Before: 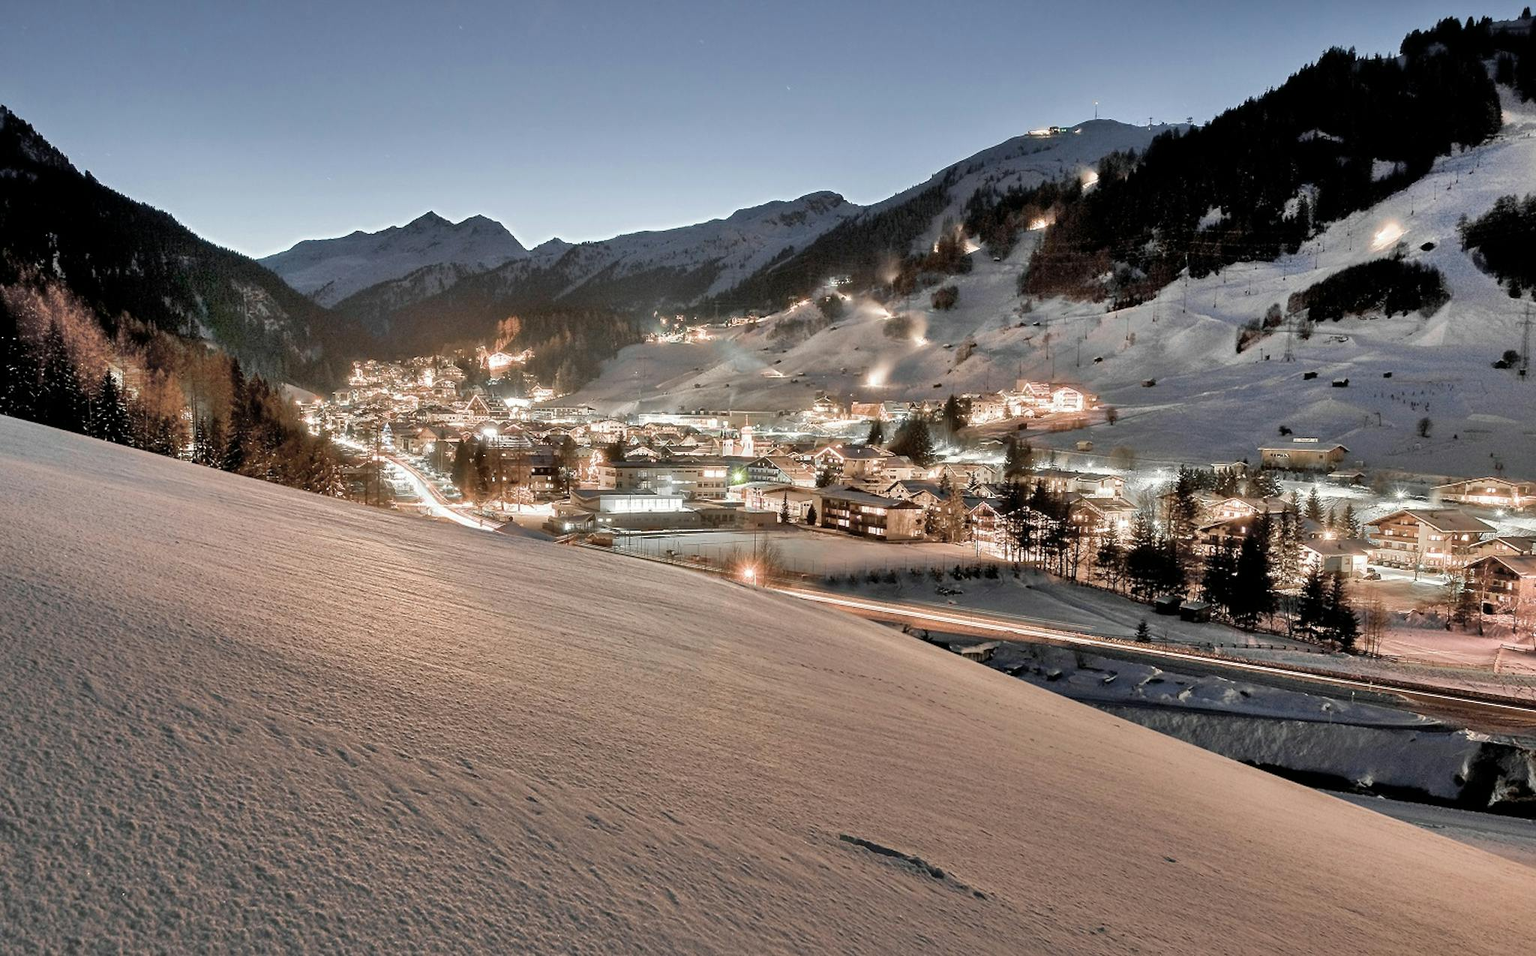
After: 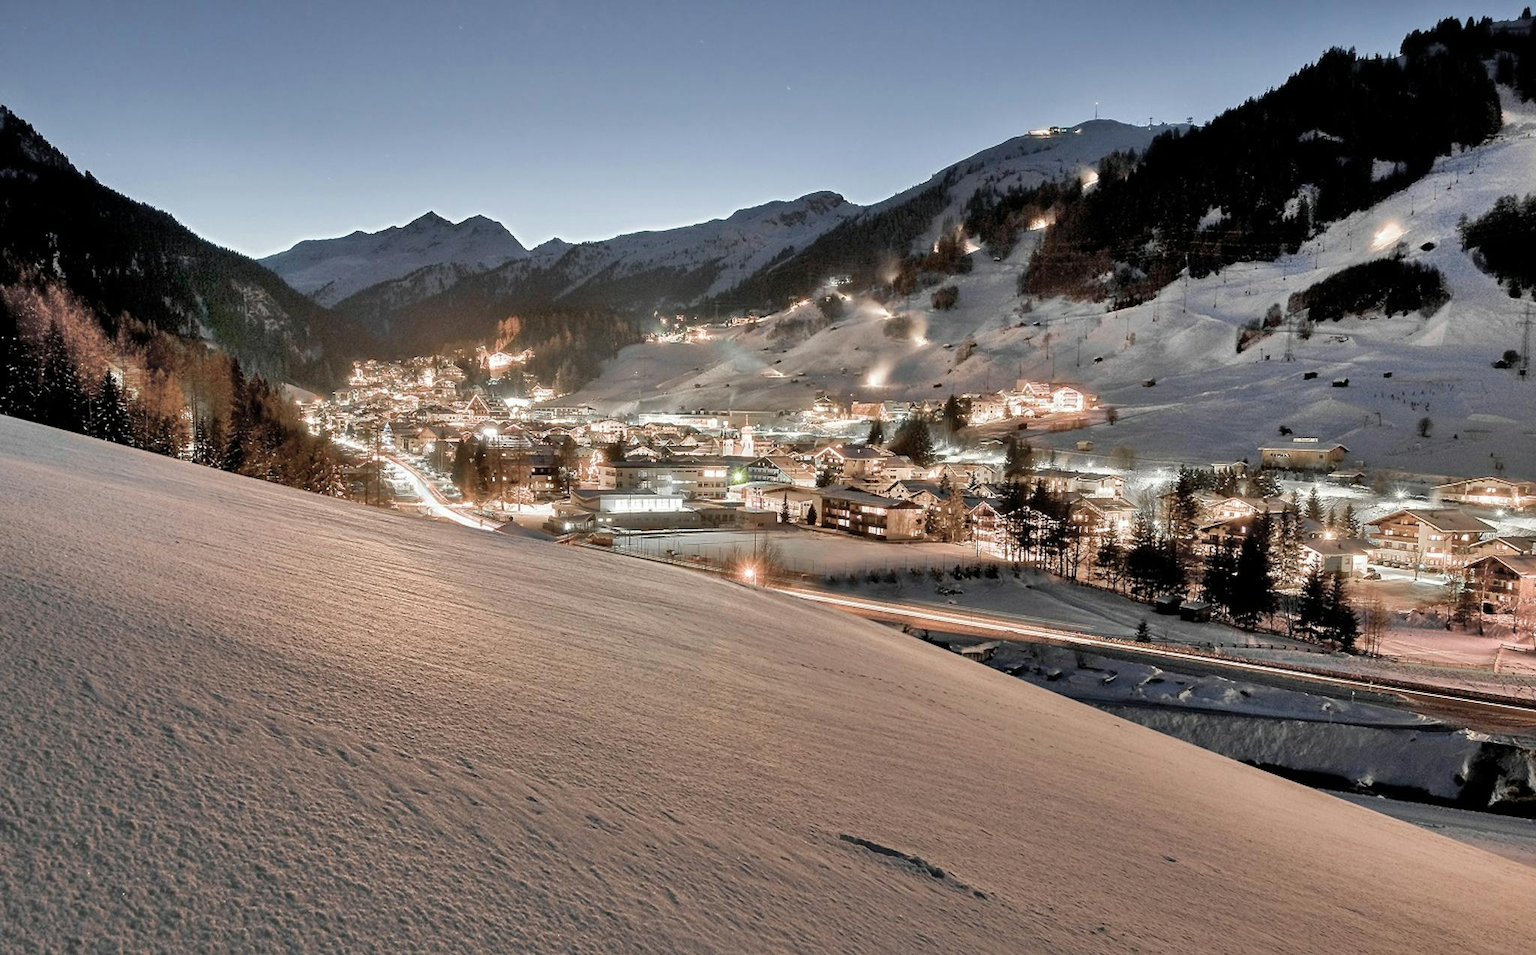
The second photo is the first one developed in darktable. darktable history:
exposure: exposure -0.005 EV, compensate exposure bias true, compensate highlight preservation false
